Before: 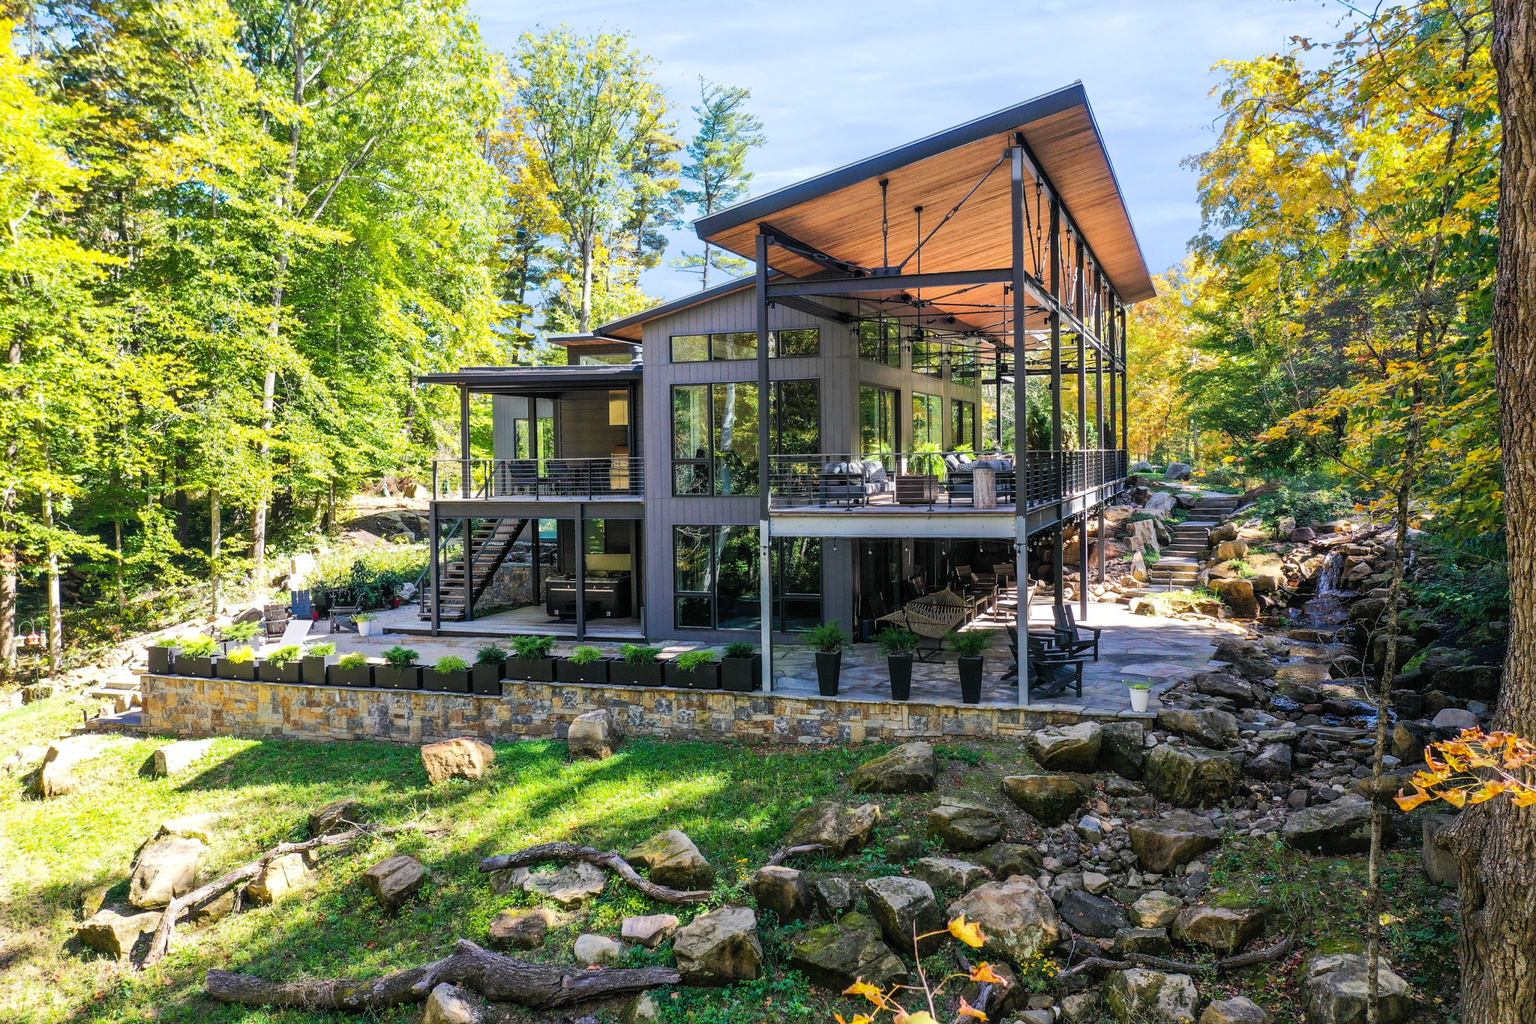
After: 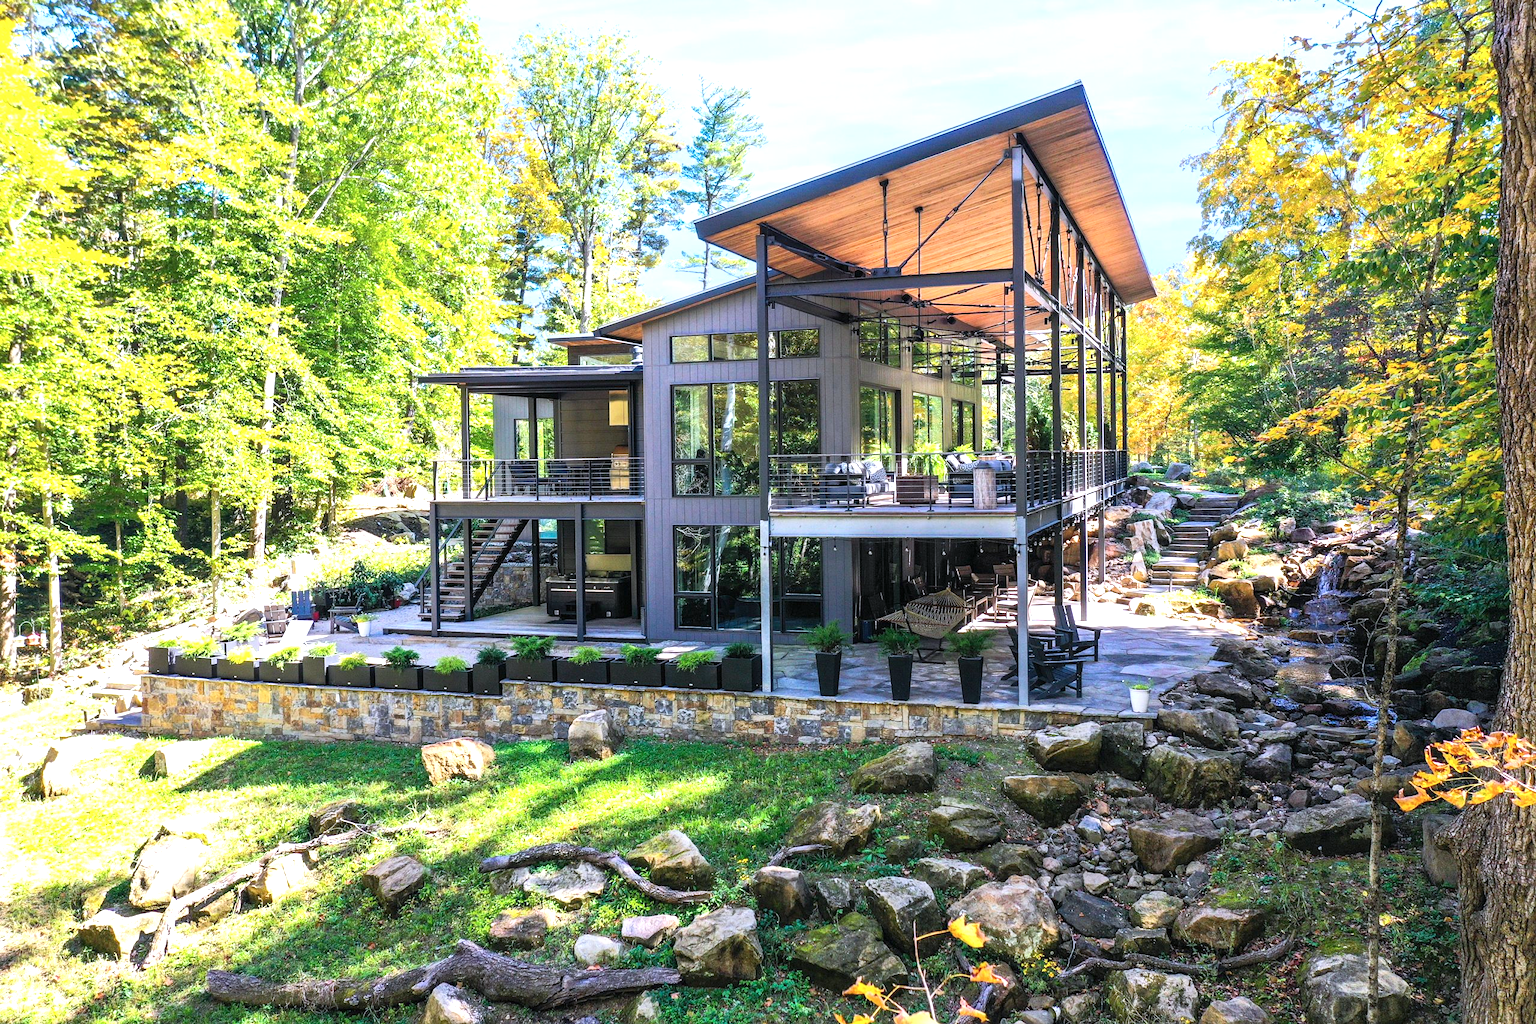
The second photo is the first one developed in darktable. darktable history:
exposure: black level correction 0, exposure 0.7 EV, compensate exposure bias true, compensate highlight preservation false
color calibration: illuminant as shot in camera, x 0.358, y 0.373, temperature 4628.91 K
tone equalizer: on, module defaults
